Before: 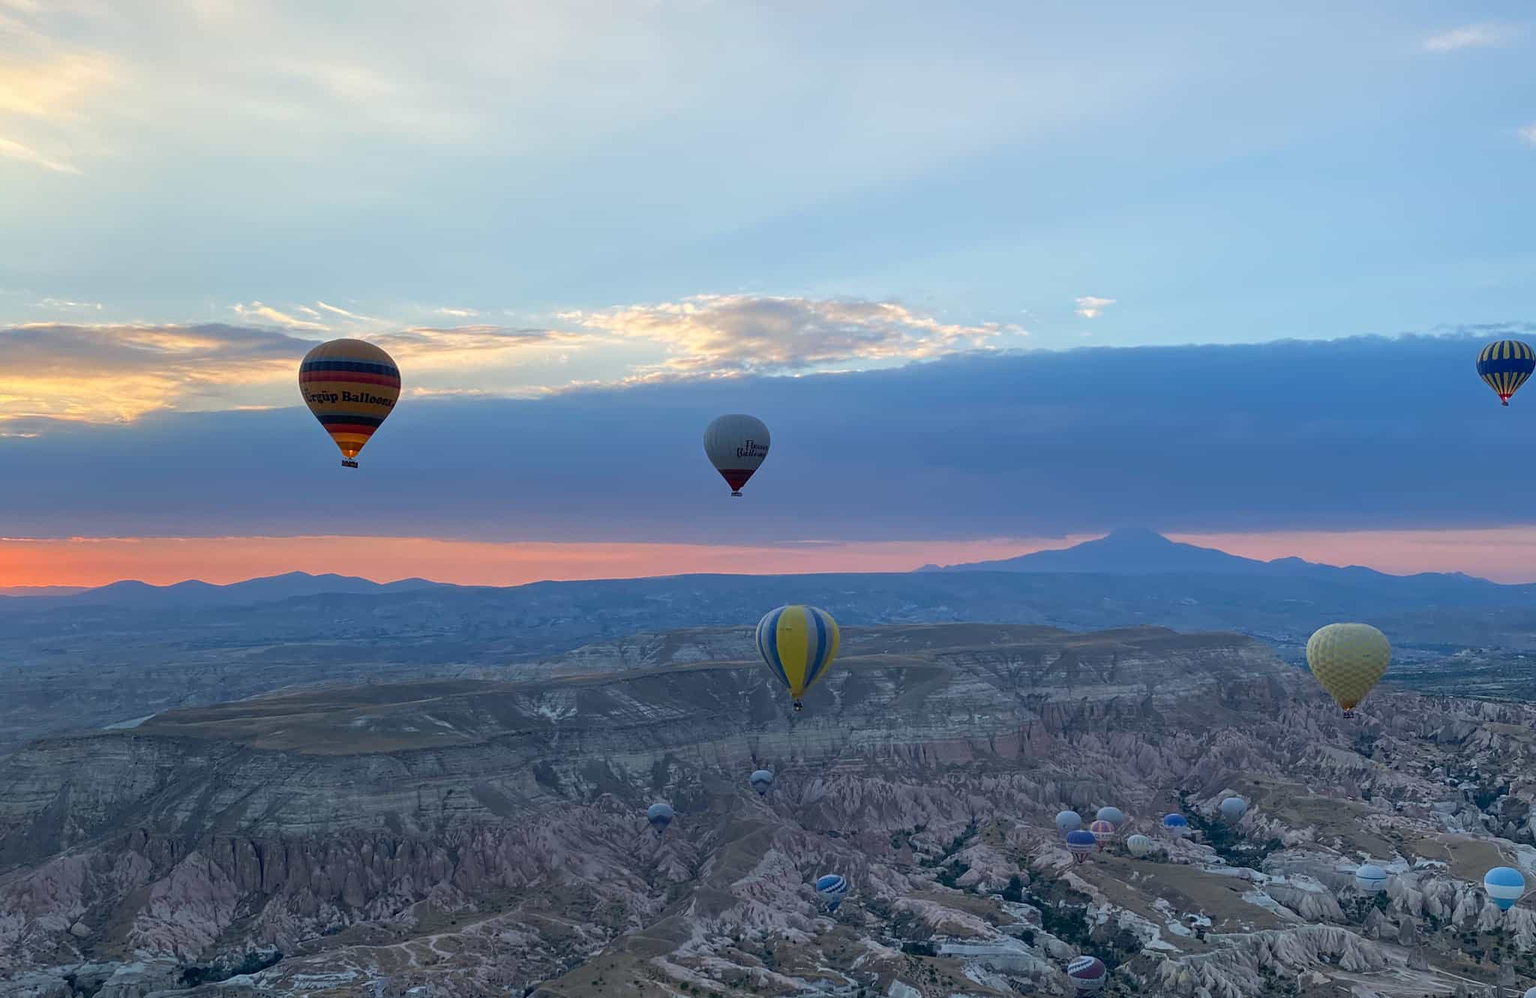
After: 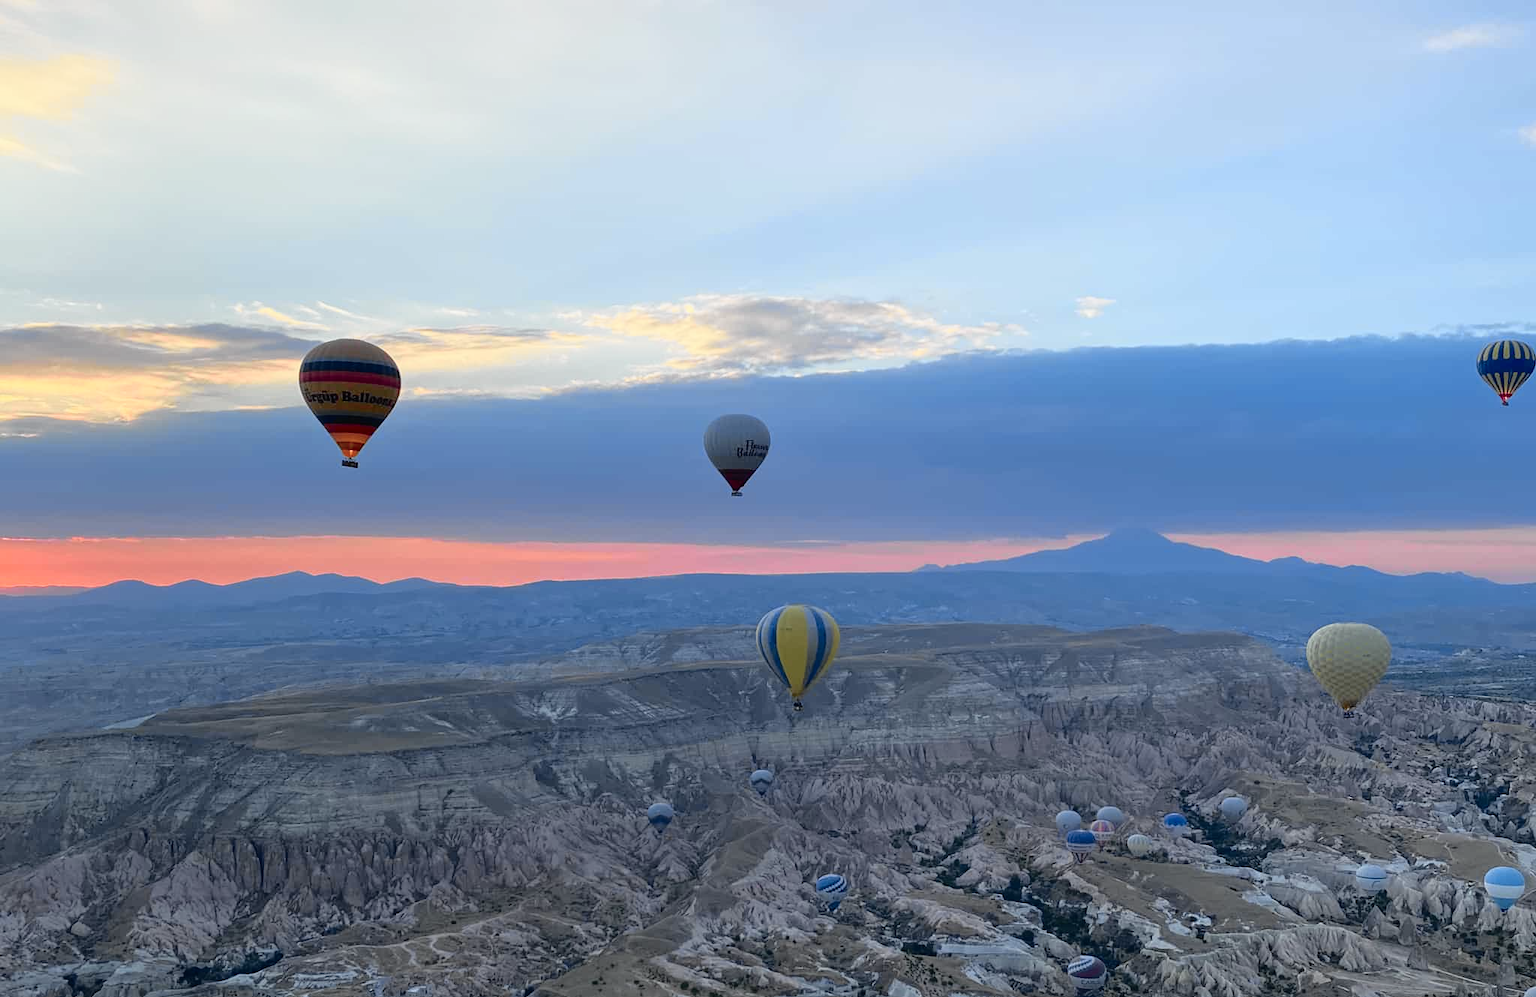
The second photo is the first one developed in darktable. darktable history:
tone curve: curves: ch0 [(0, 0.009) (0.105, 0.08) (0.195, 0.18) (0.283, 0.316) (0.384, 0.434) (0.485, 0.531) (0.638, 0.69) (0.81, 0.872) (1, 0.977)]; ch1 [(0, 0) (0.161, 0.092) (0.35, 0.33) (0.379, 0.401) (0.456, 0.469) (0.502, 0.5) (0.525, 0.514) (0.586, 0.617) (0.635, 0.655) (1, 1)]; ch2 [(0, 0) (0.371, 0.362) (0.437, 0.437) (0.48, 0.49) (0.53, 0.515) (0.56, 0.571) (0.622, 0.606) (1, 1)], color space Lab, independent channels, preserve colors none
